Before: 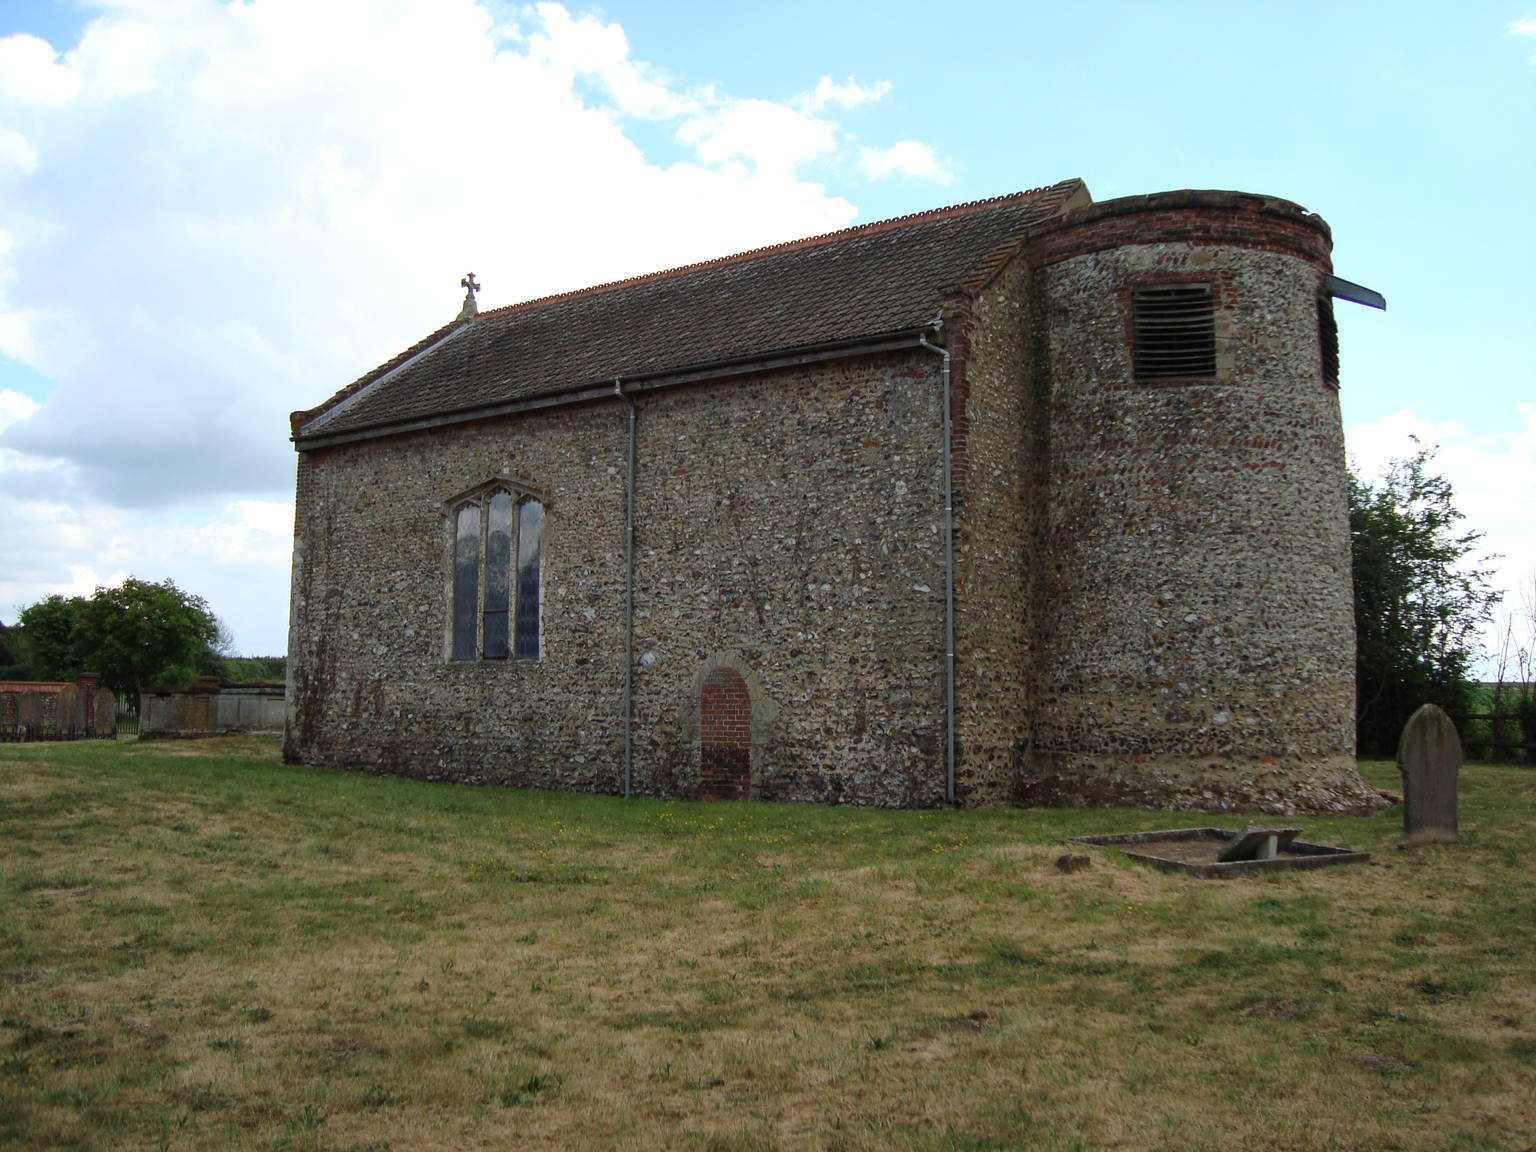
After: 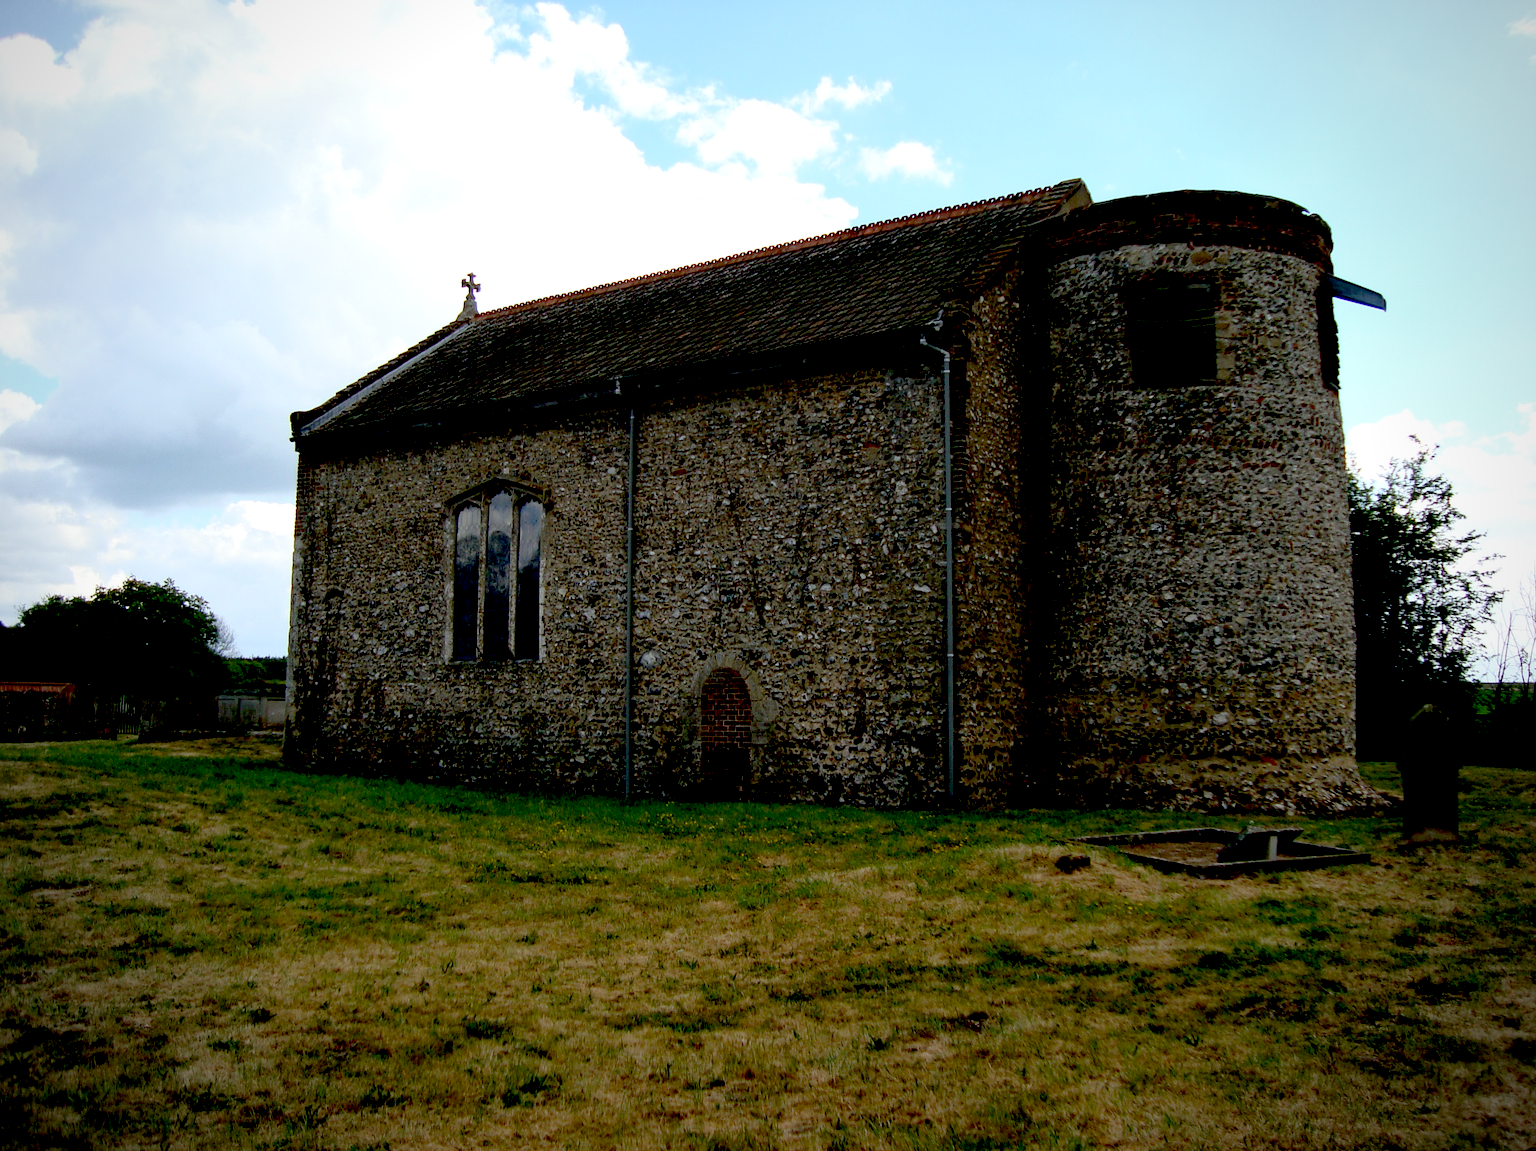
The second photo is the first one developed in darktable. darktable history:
vignetting: fall-off radius 60.92%
crop: bottom 0.071%
exposure: black level correction 0.056, compensate highlight preservation false
